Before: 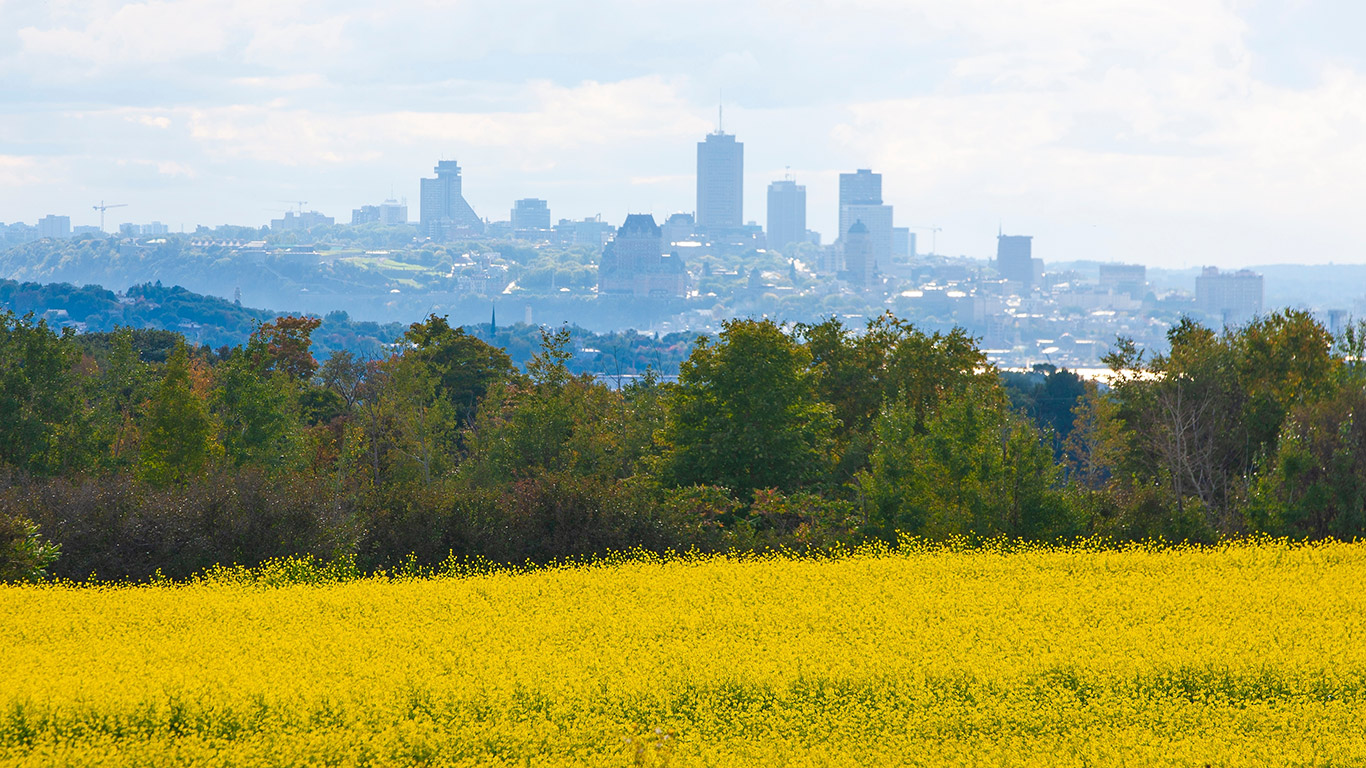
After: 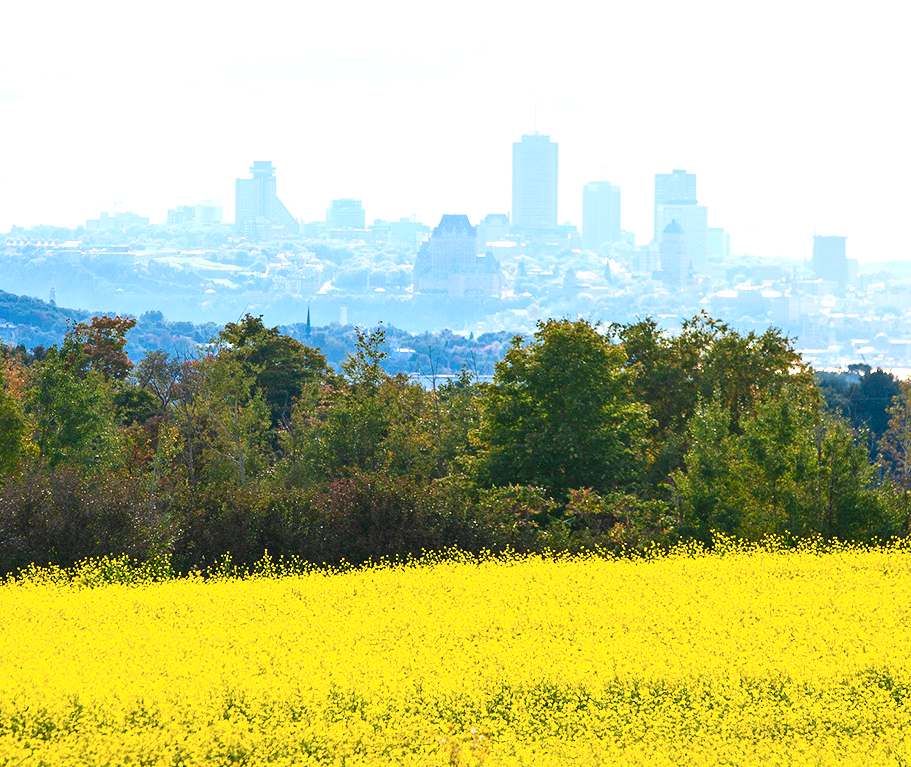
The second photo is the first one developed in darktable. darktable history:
exposure: exposure 0.604 EV, compensate highlight preservation false
crop and rotate: left 13.558%, right 19.744%
contrast brightness saturation: contrast 0.217
